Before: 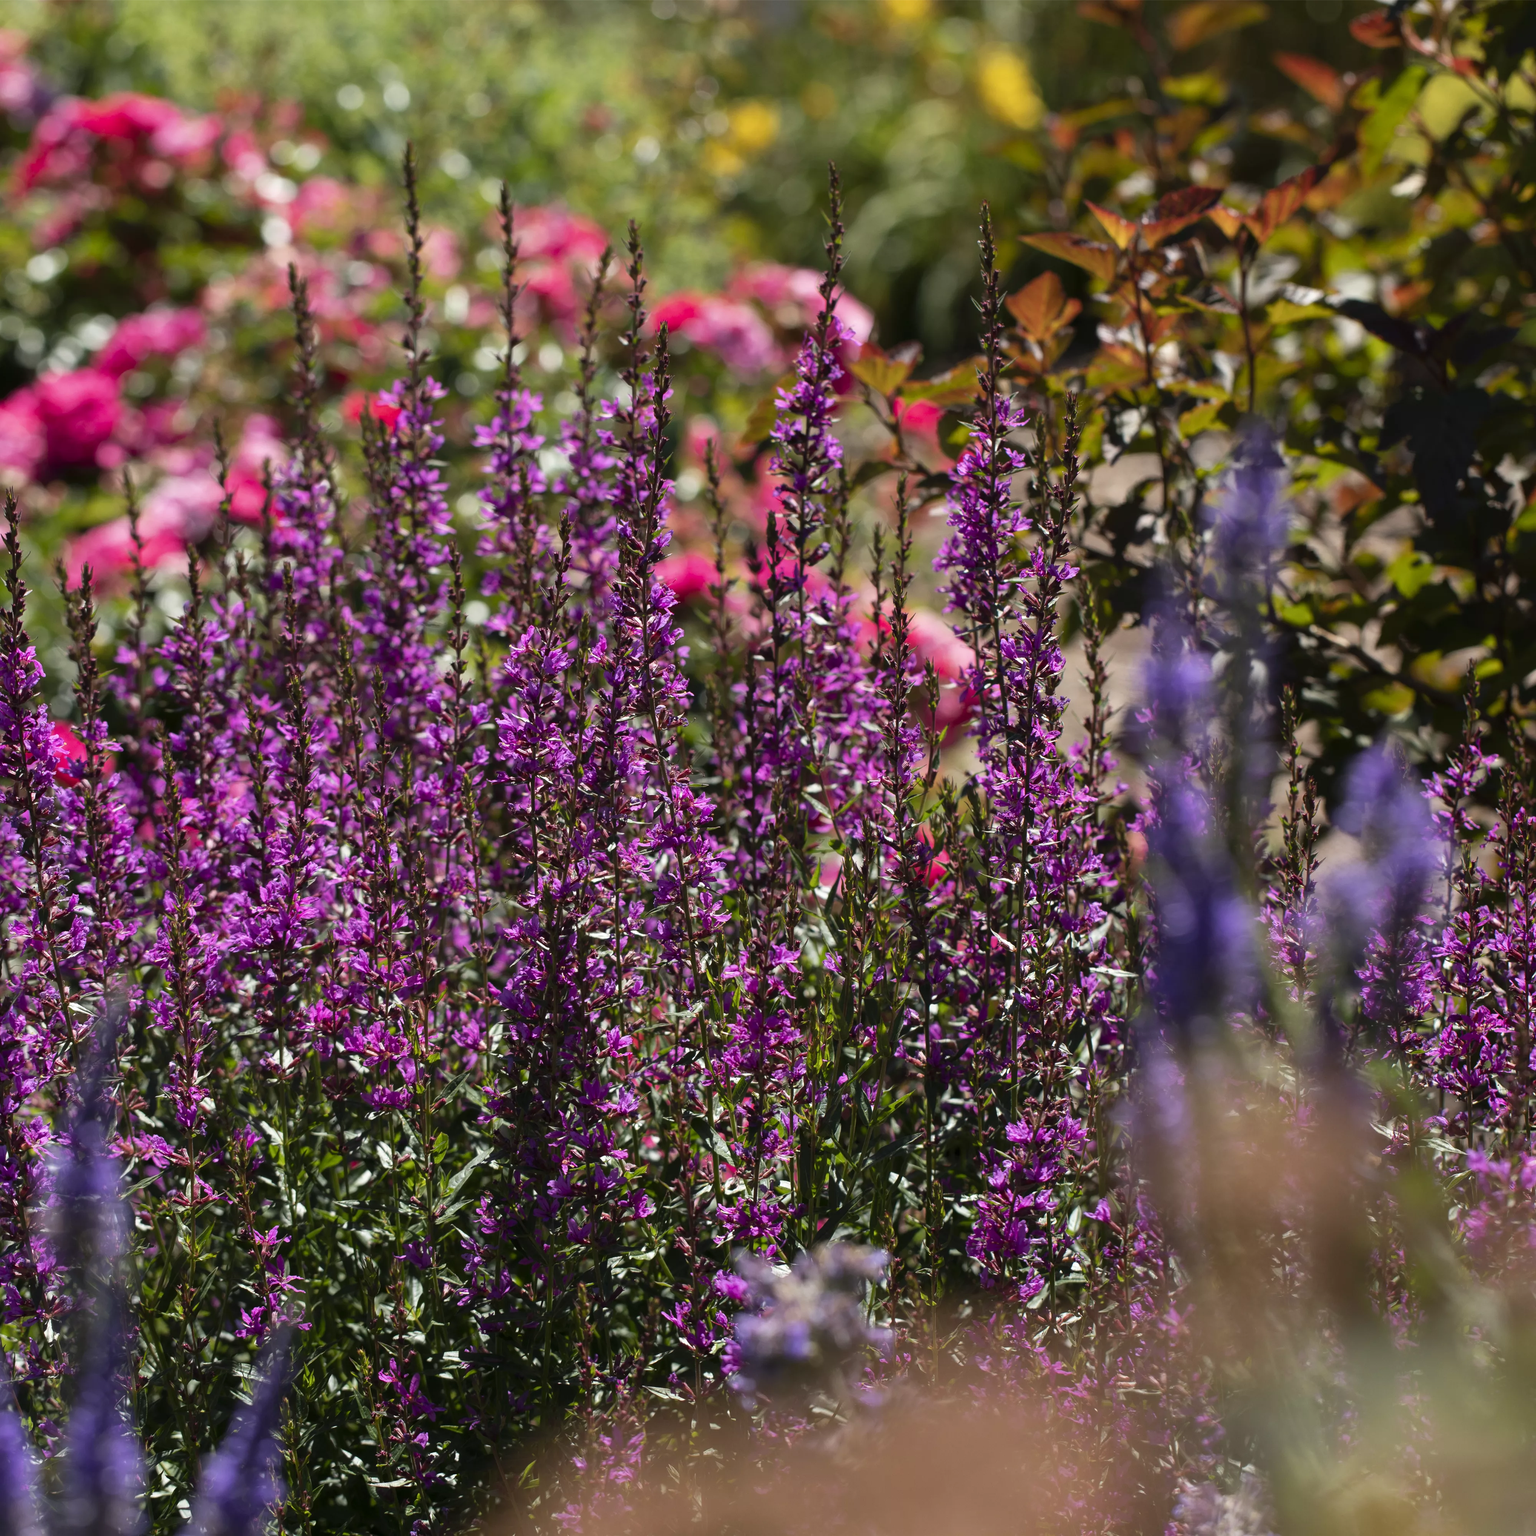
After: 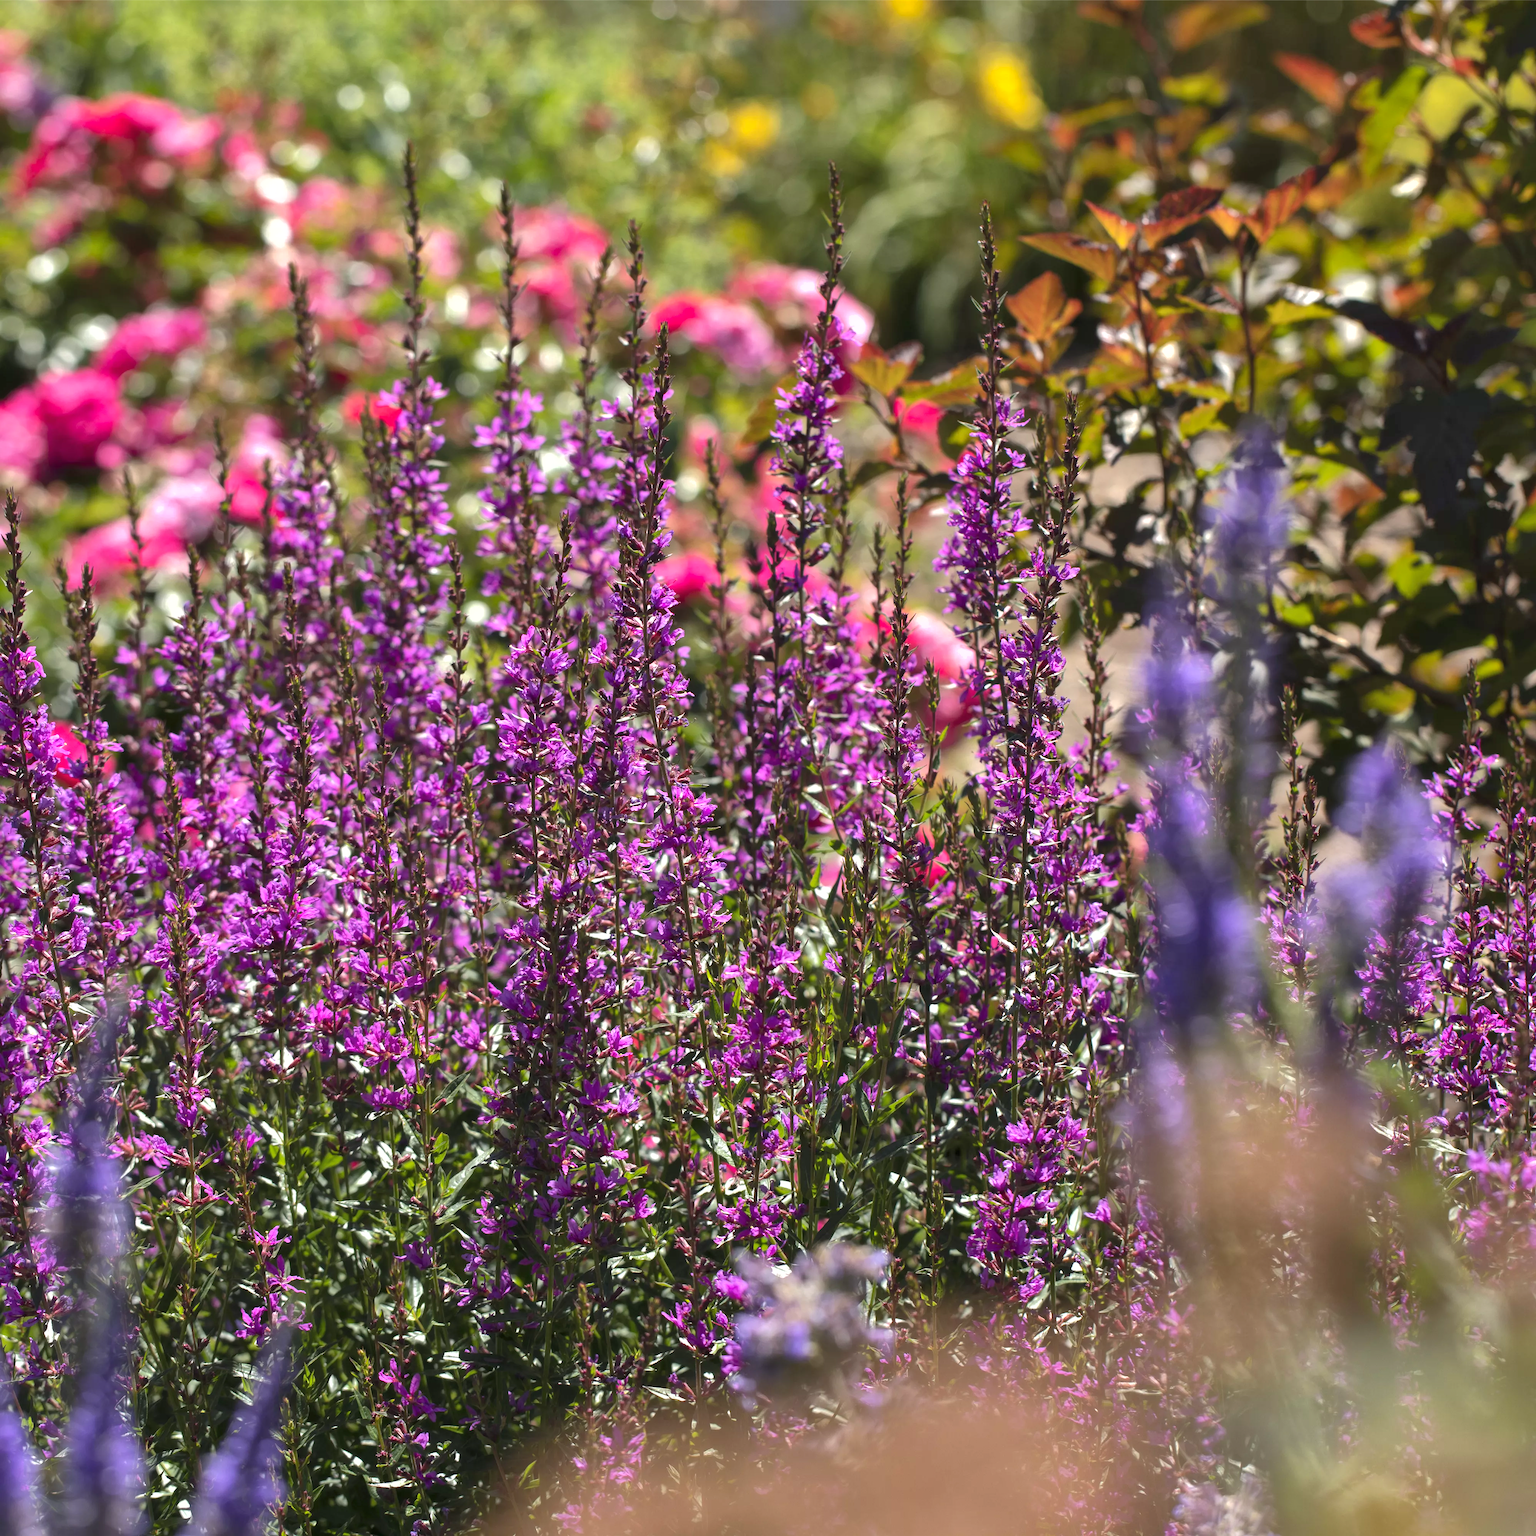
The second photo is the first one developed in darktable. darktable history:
shadows and highlights: shadows 39.65, highlights -59.84
exposure: black level correction 0, exposure 0.698 EV, compensate exposure bias true, compensate highlight preservation false
